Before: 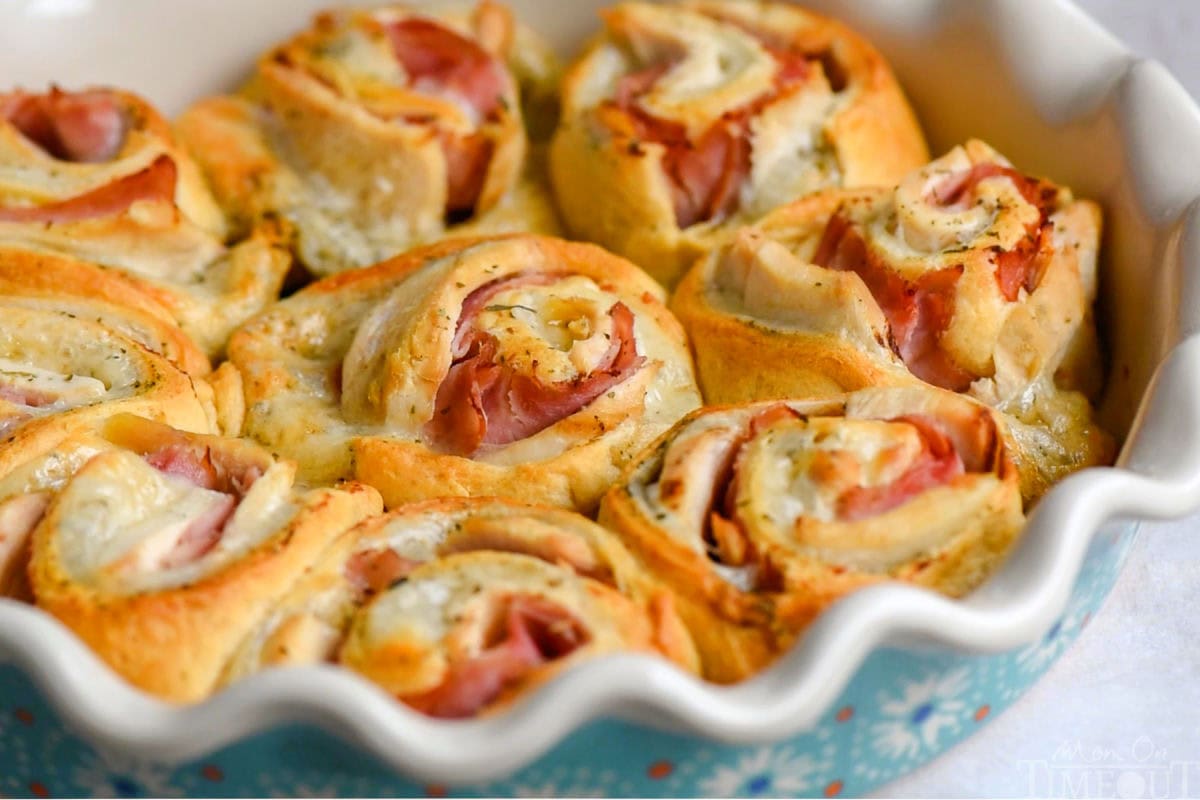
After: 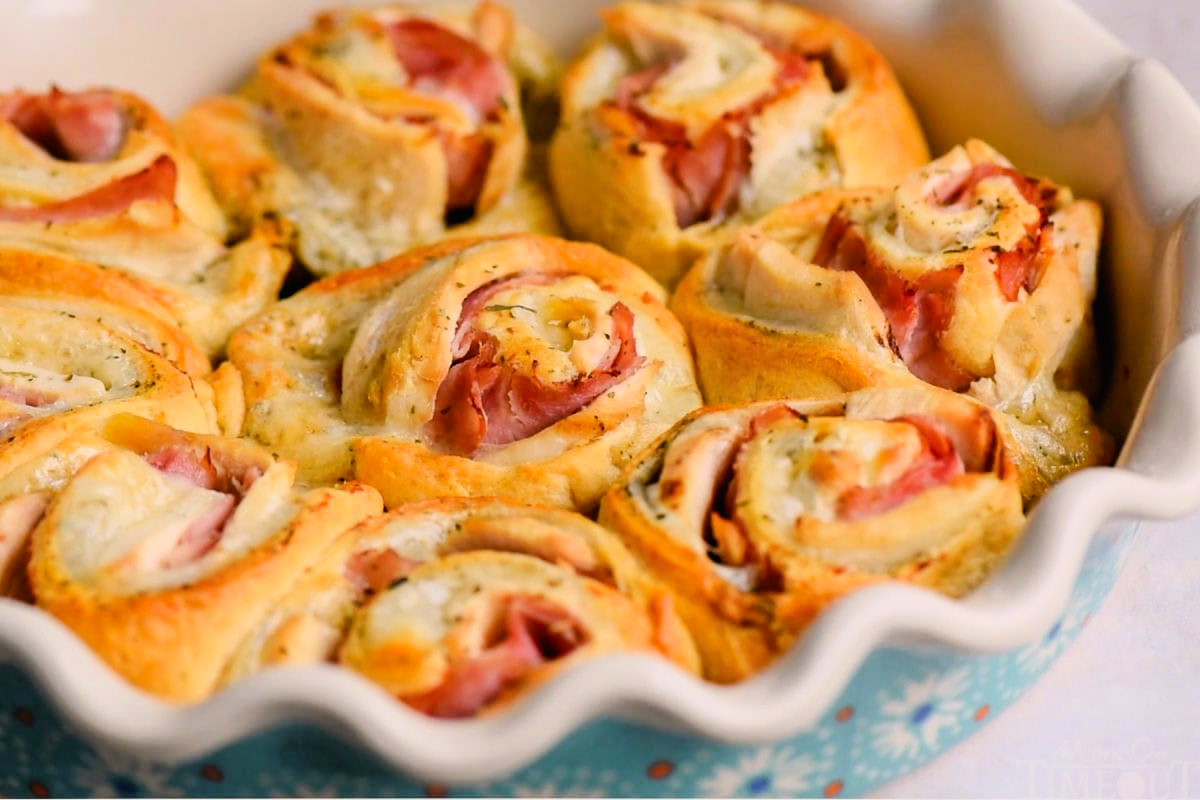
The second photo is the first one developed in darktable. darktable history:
filmic rgb: hardness 4.17, contrast 1.364, color science v6 (2022)
exposure: black level correction 0.001, exposure 0.14 EV, compensate highlight preservation false
contrast brightness saturation: contrast -0.02, brightness -0.01, saturation 0.03
color correction: highlights a* 5.81, highlights b* 4.84
